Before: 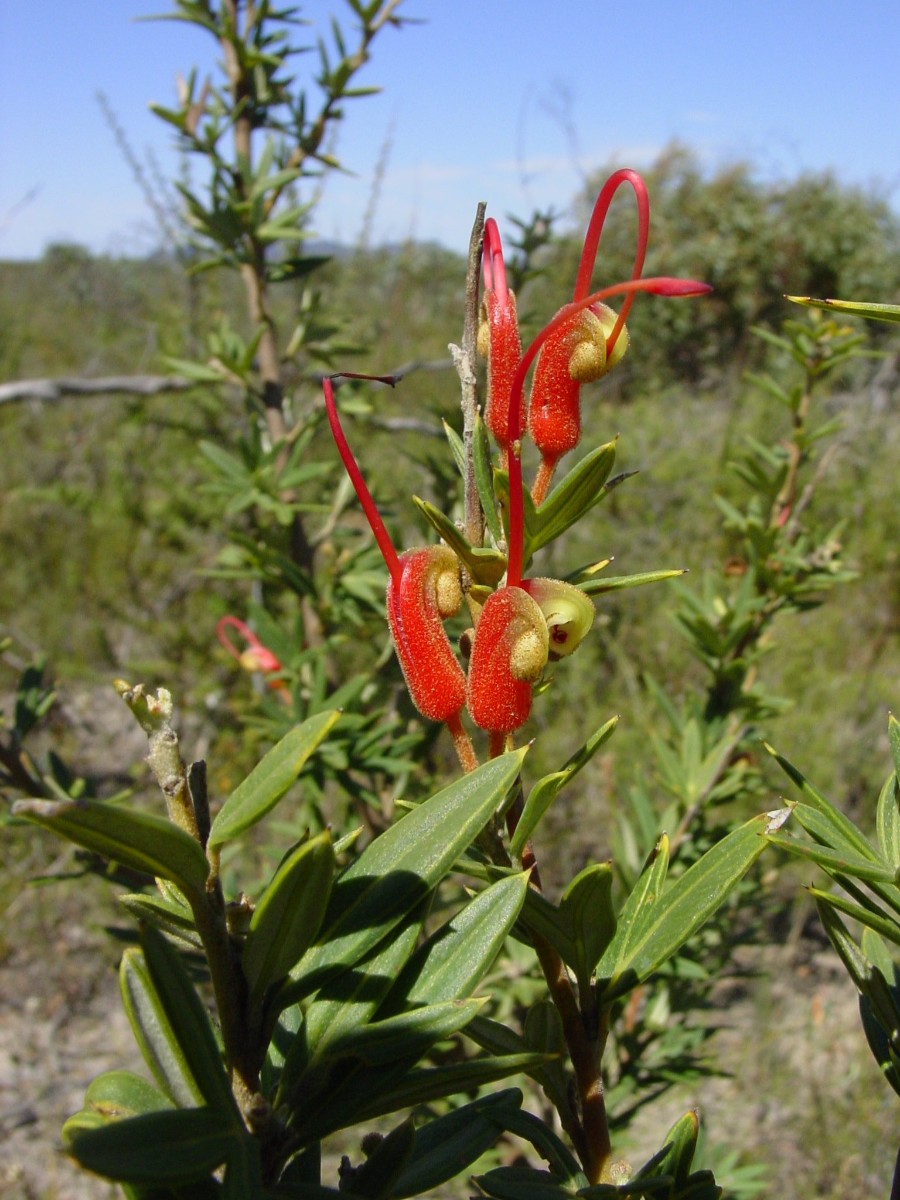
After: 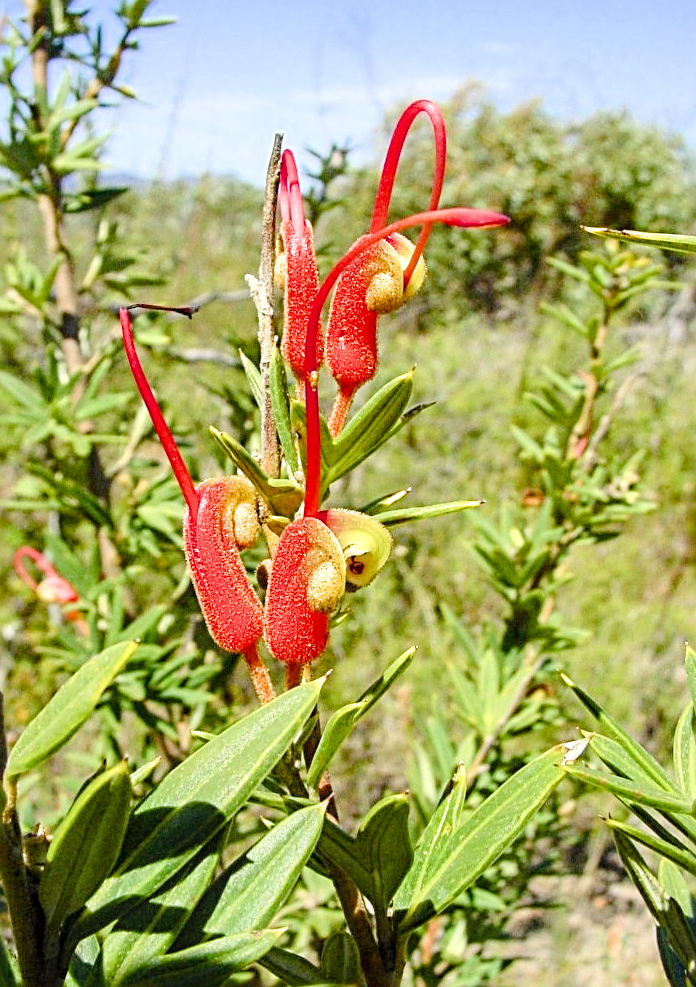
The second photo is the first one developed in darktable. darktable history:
tone equalizer: edges refinement/feathering 500, mask exposure compensation -1.57 EV, preserve details no
sharpen: radius 3.028, amount 0.757
exposure: black level correction 0, exposure 1.661 EV, compensate exposure bias true, compensate highlight preservation false
crop: left 22.666%, top 5.83%, bottom 11.859%
local contrast: highlights 56%, shadows 53%, detail 130%, midtone range 0.445
color balance rgb: perceptual saturation grading › global saturation 19.723%, perceptual saturation grading › highlights -24.818%, perceptual saturation grading › shadows 49.37%
filmic rgb: black relative exposure -7.65 EV, white relative exposure 4.56 EV, threshold 3.04 EV, hardness 3.61, color science v6 (2022), iterations of high-quality reconstruction 0, enable highlight reconstruction true
